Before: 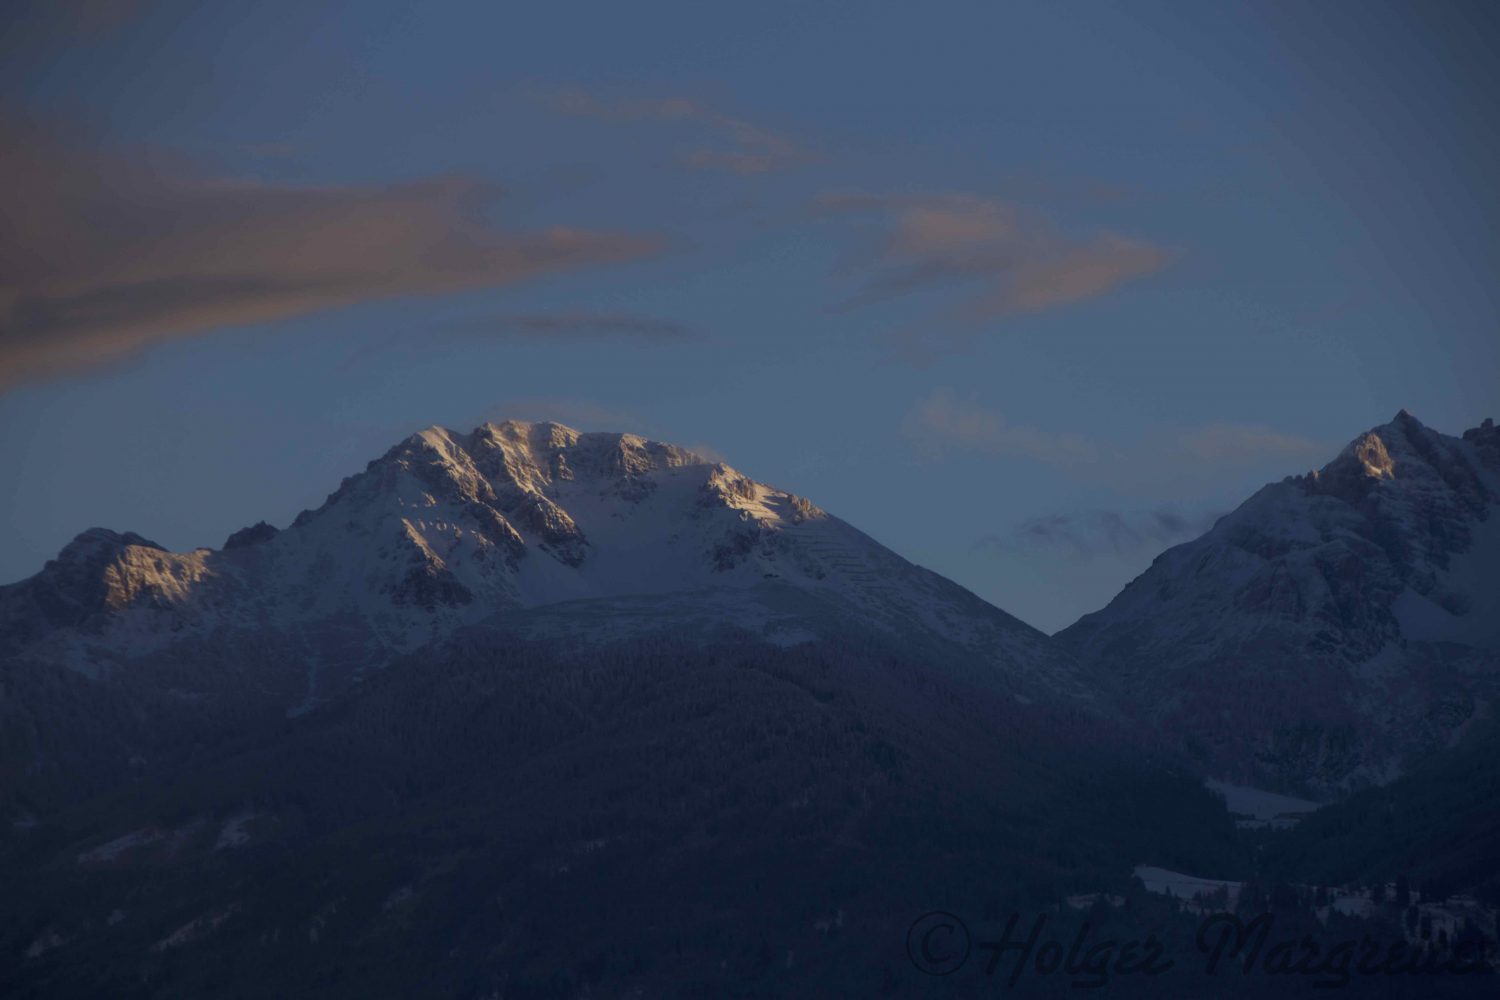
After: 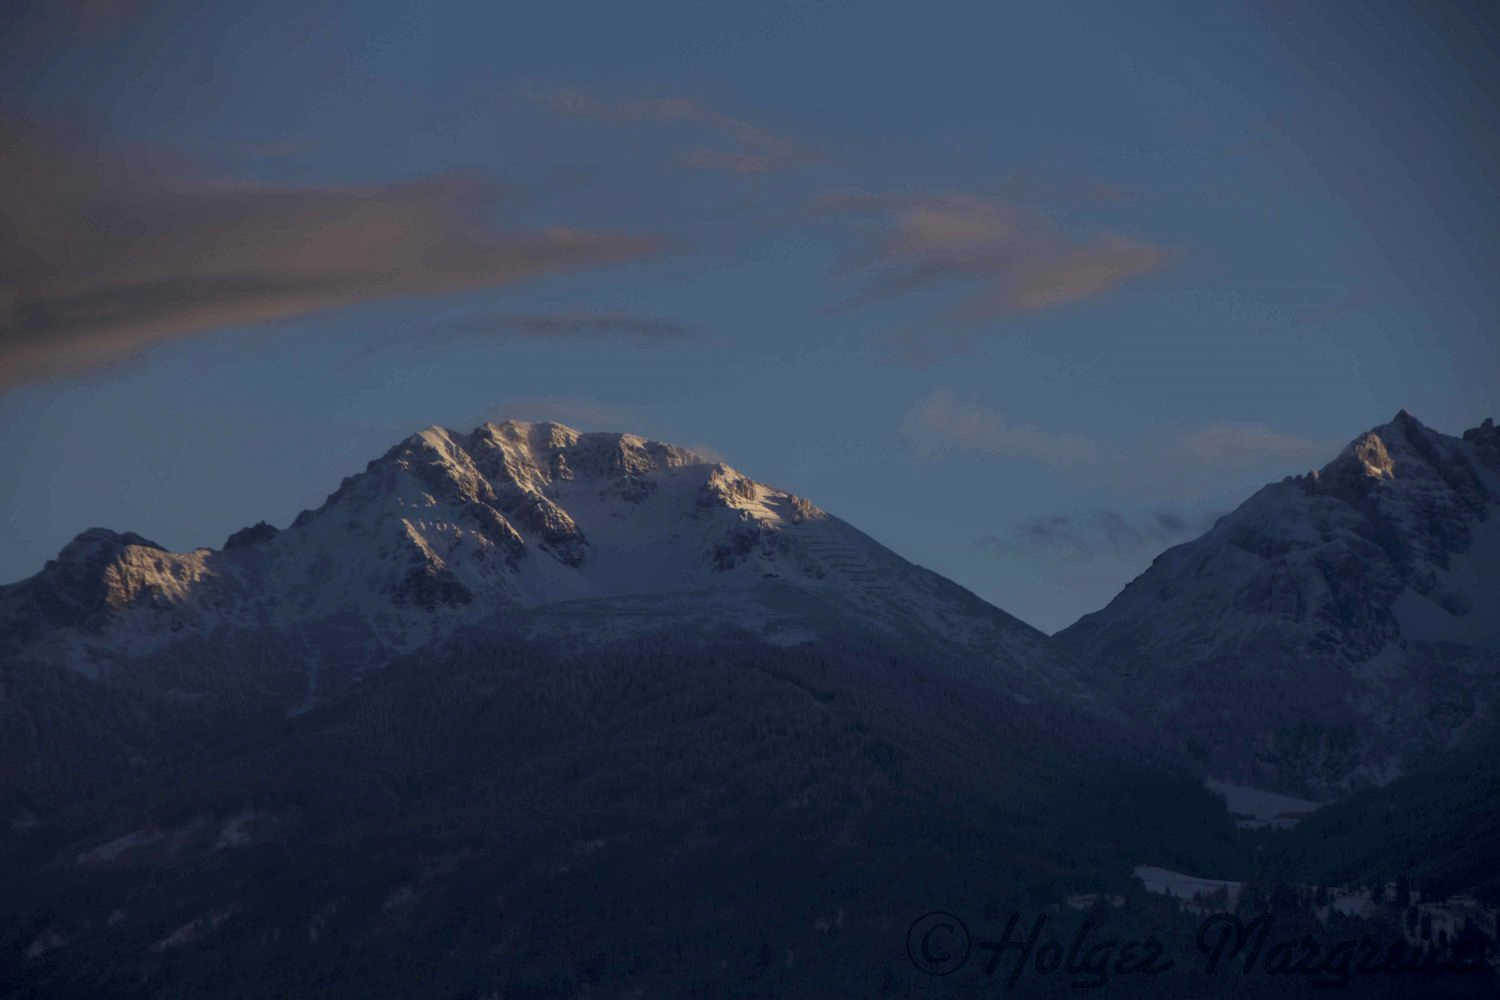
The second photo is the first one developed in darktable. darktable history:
exposure: exposure -0.108 EV, compensate exposure bias true, compensate highlight preservation false
local contrast: on, module defaults
